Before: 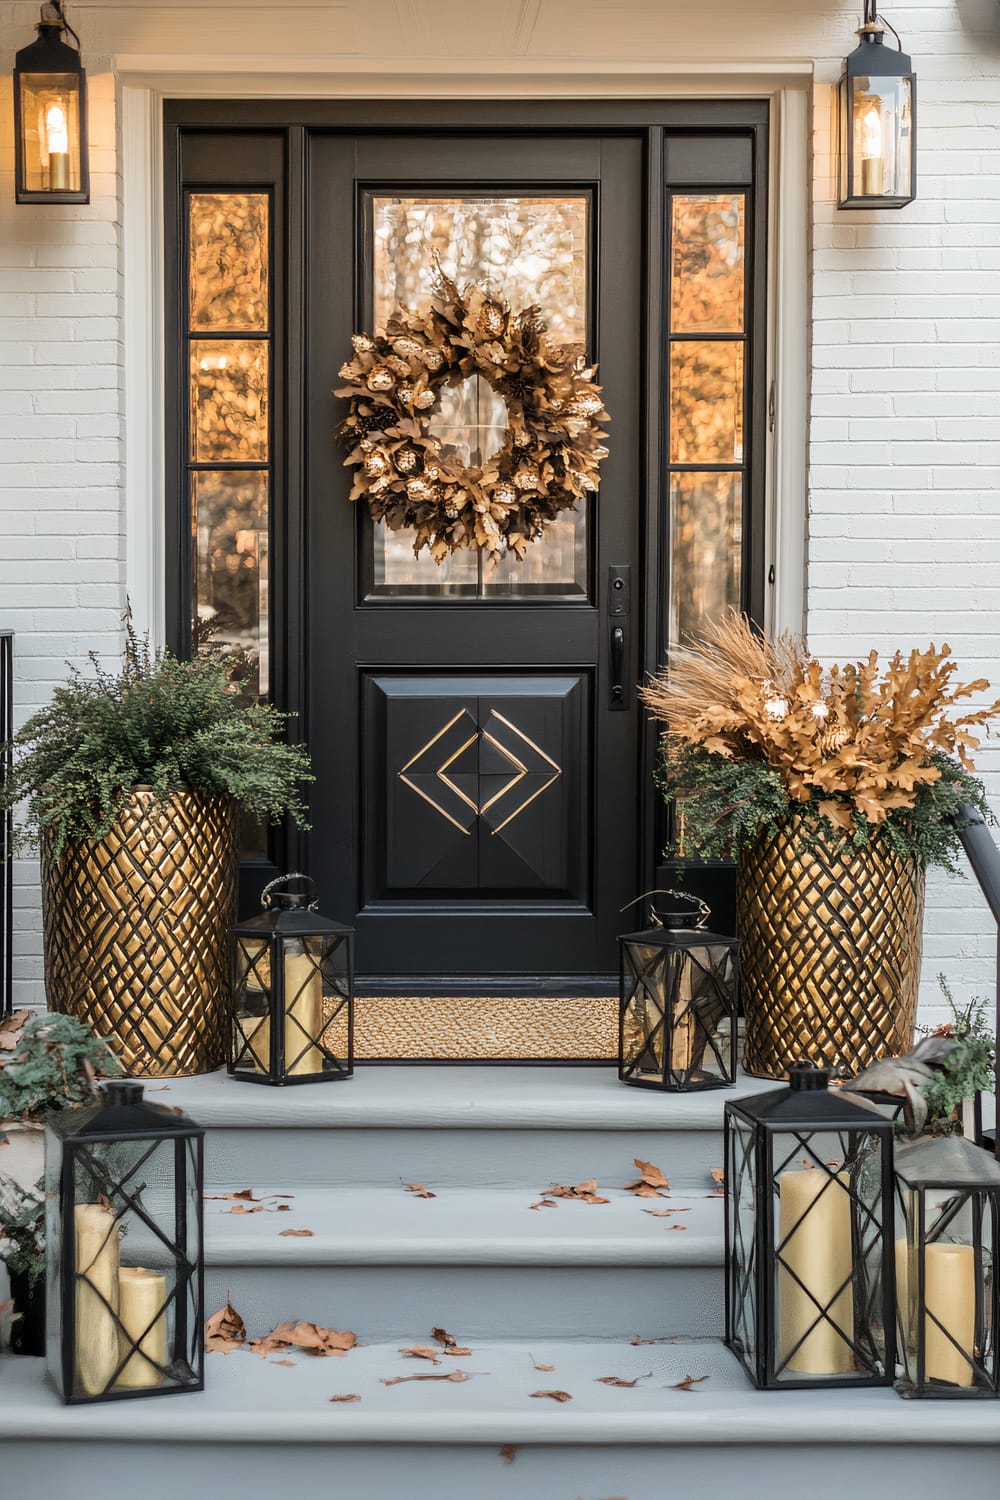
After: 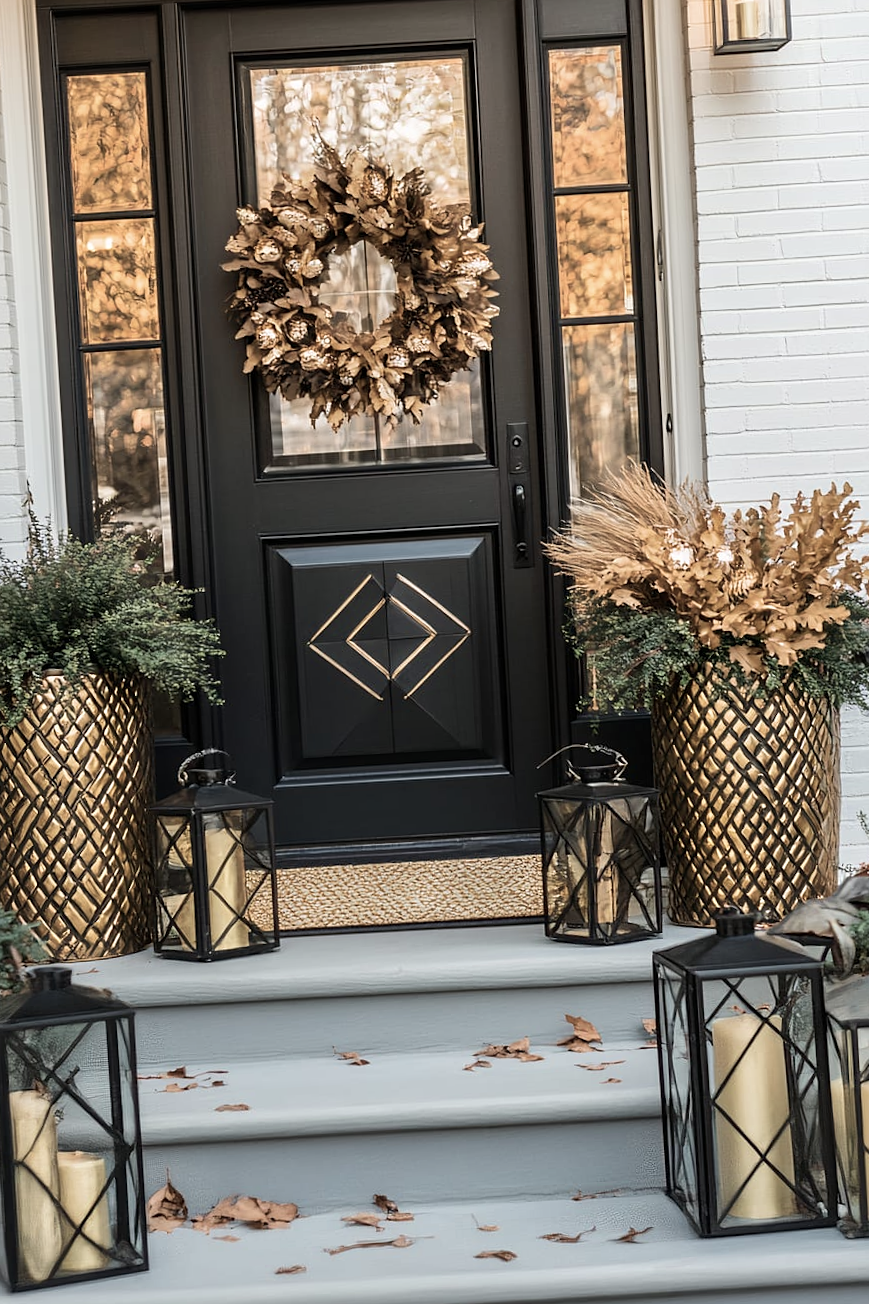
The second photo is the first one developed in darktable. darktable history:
velvia: on, module defaults
sharpen: amount 0.208
contrast brightness saturation: contrast 0.095, saturation -0.356
crop and rotate: angle 3.27°, left 5.777%, top 5.693%
